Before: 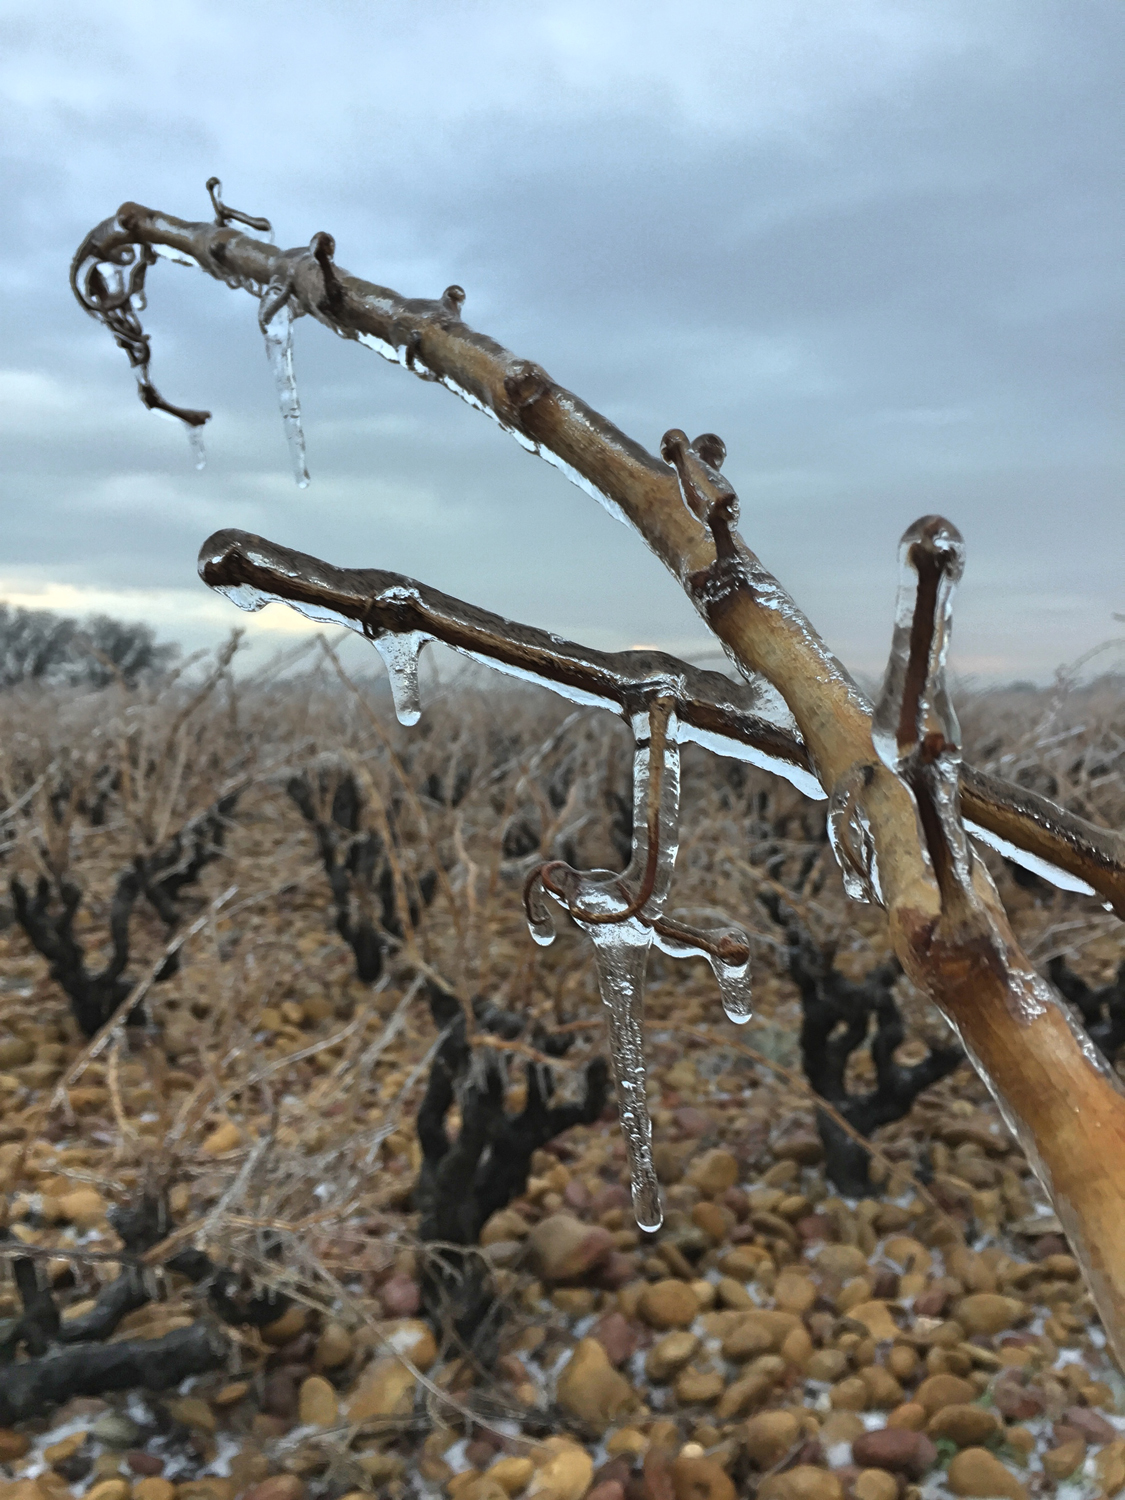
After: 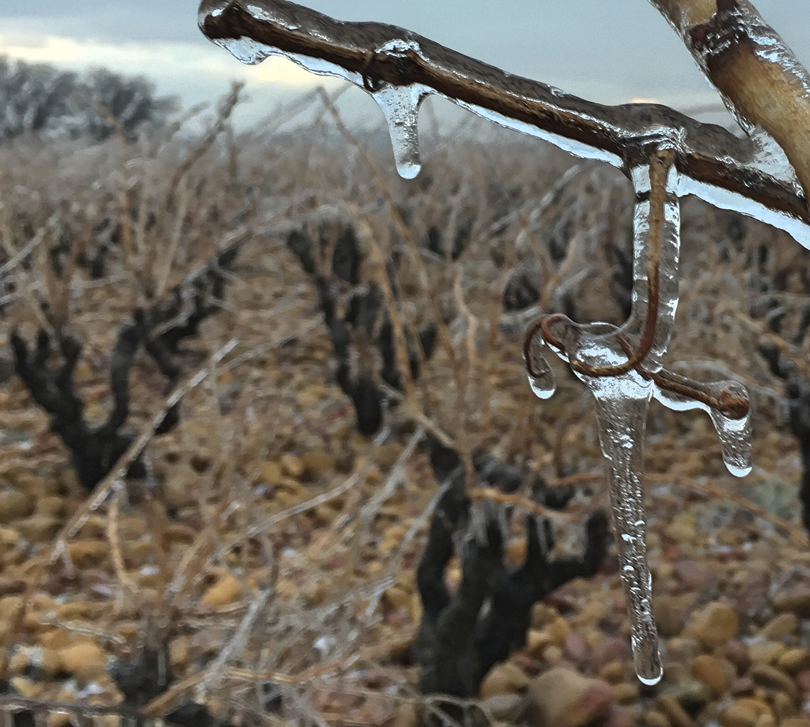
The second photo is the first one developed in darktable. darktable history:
crop: top 36.498%, right 27.964%, bottom 14.995%
